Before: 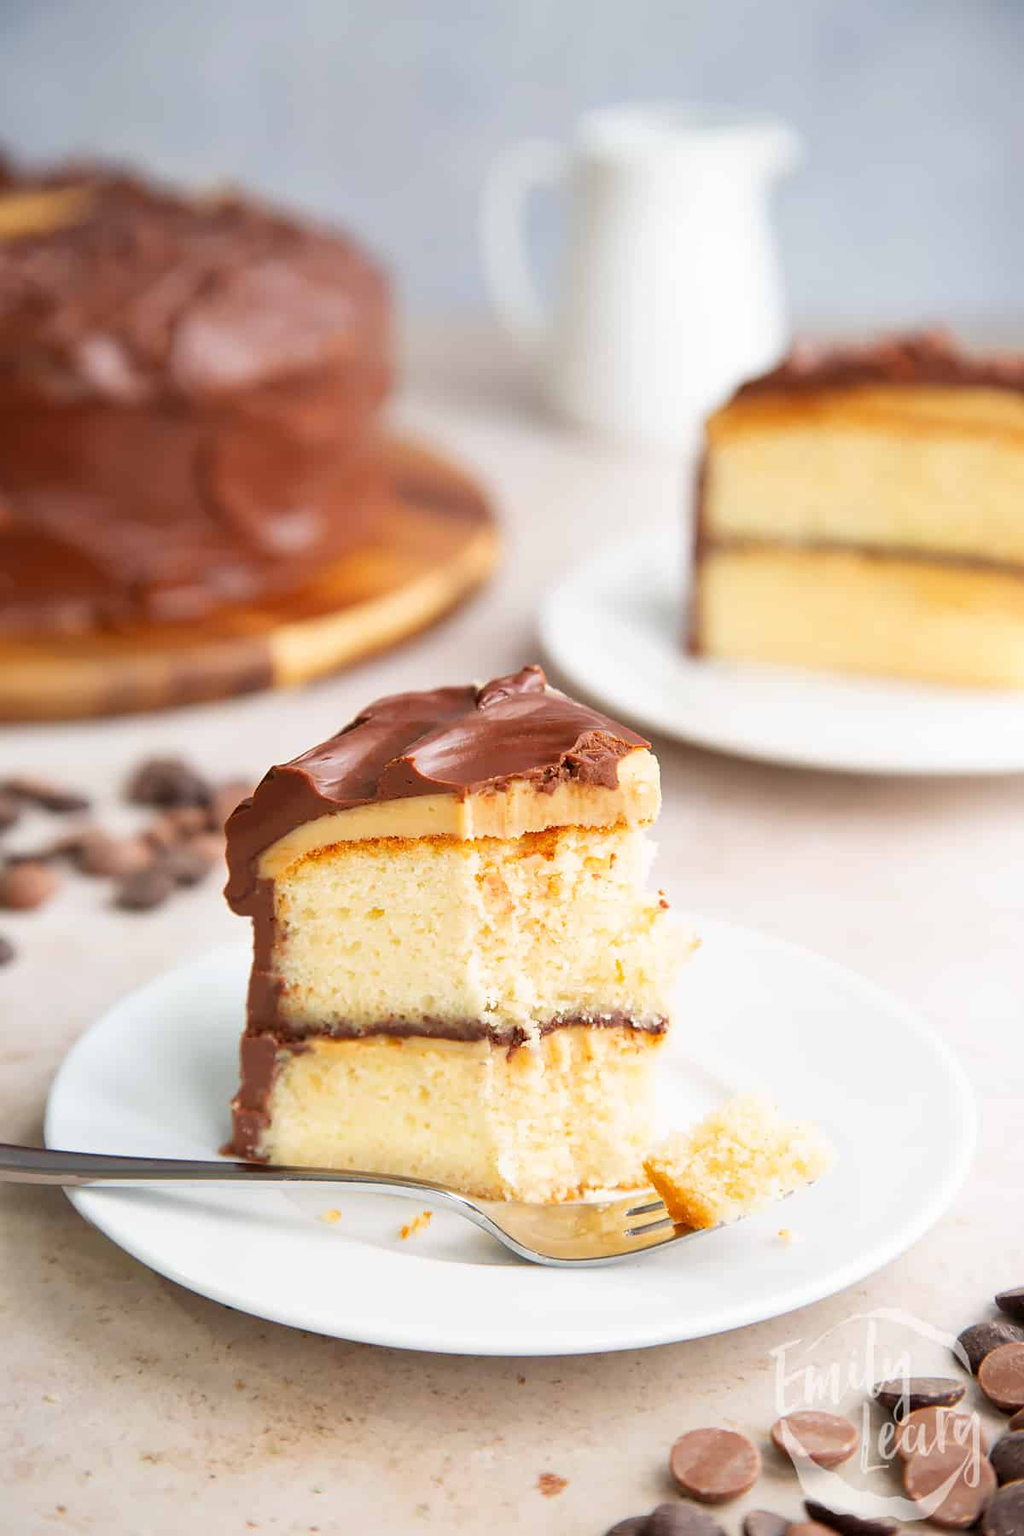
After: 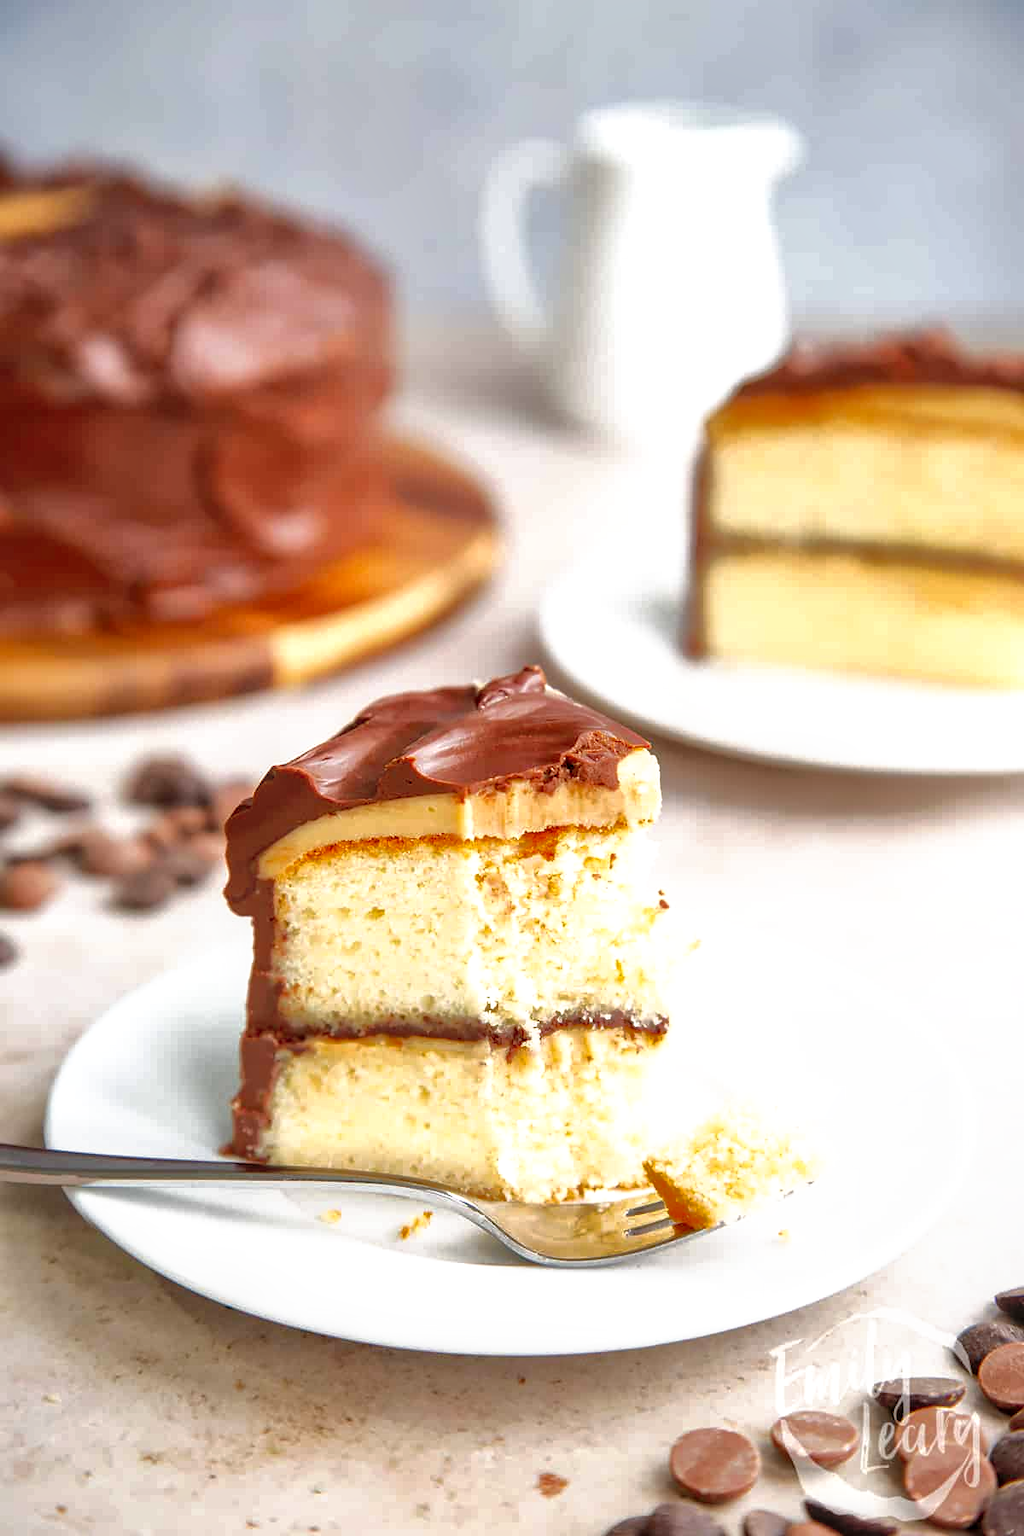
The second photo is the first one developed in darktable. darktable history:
local contrast: on, module defaults
shadows and highlights: highlights color adjustment 0.012%
tone curve: curves: ch0 [(0, 0) (0.003, 0.002) (0.011, 0.006) (0.025, 0.014) (0.044, 0.025) (0.069, 0.039) (0.1, 0.056) (0.136, 0.086) (0.177, 0.129) (0.224, 0.183) (0.277, 0.247) (0.335, 0.318) (0.399, 0.395) (0.468, 0.48) (0.543, 0.571) (0.623, 0.668) (0.709, 0.773) (0.801, 0.873) (0.898, 0.978) (1, 1)], preserve colors none
